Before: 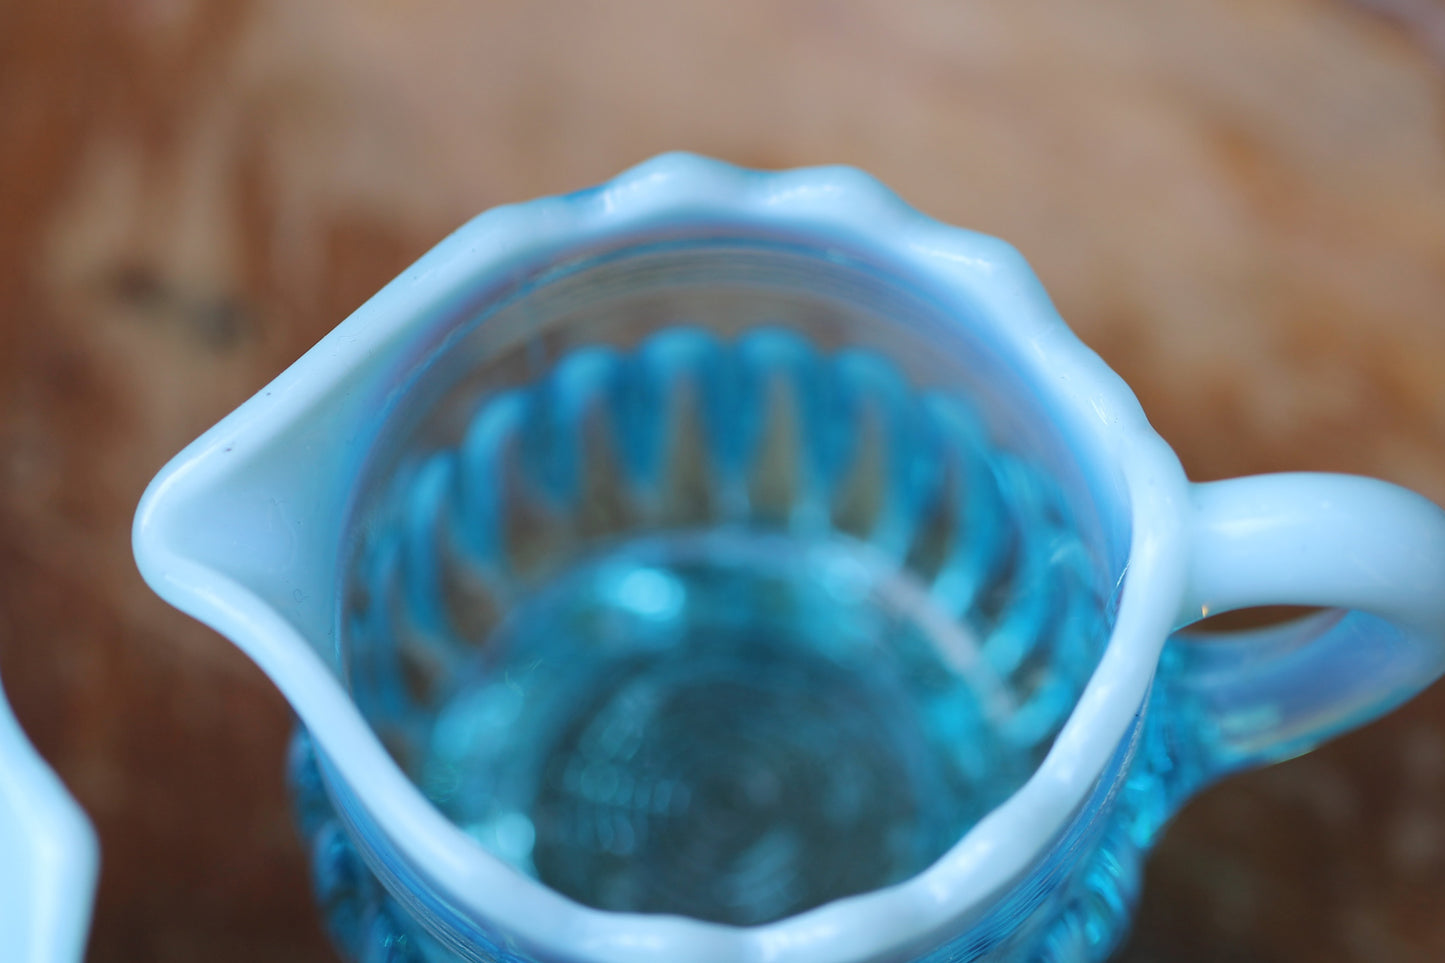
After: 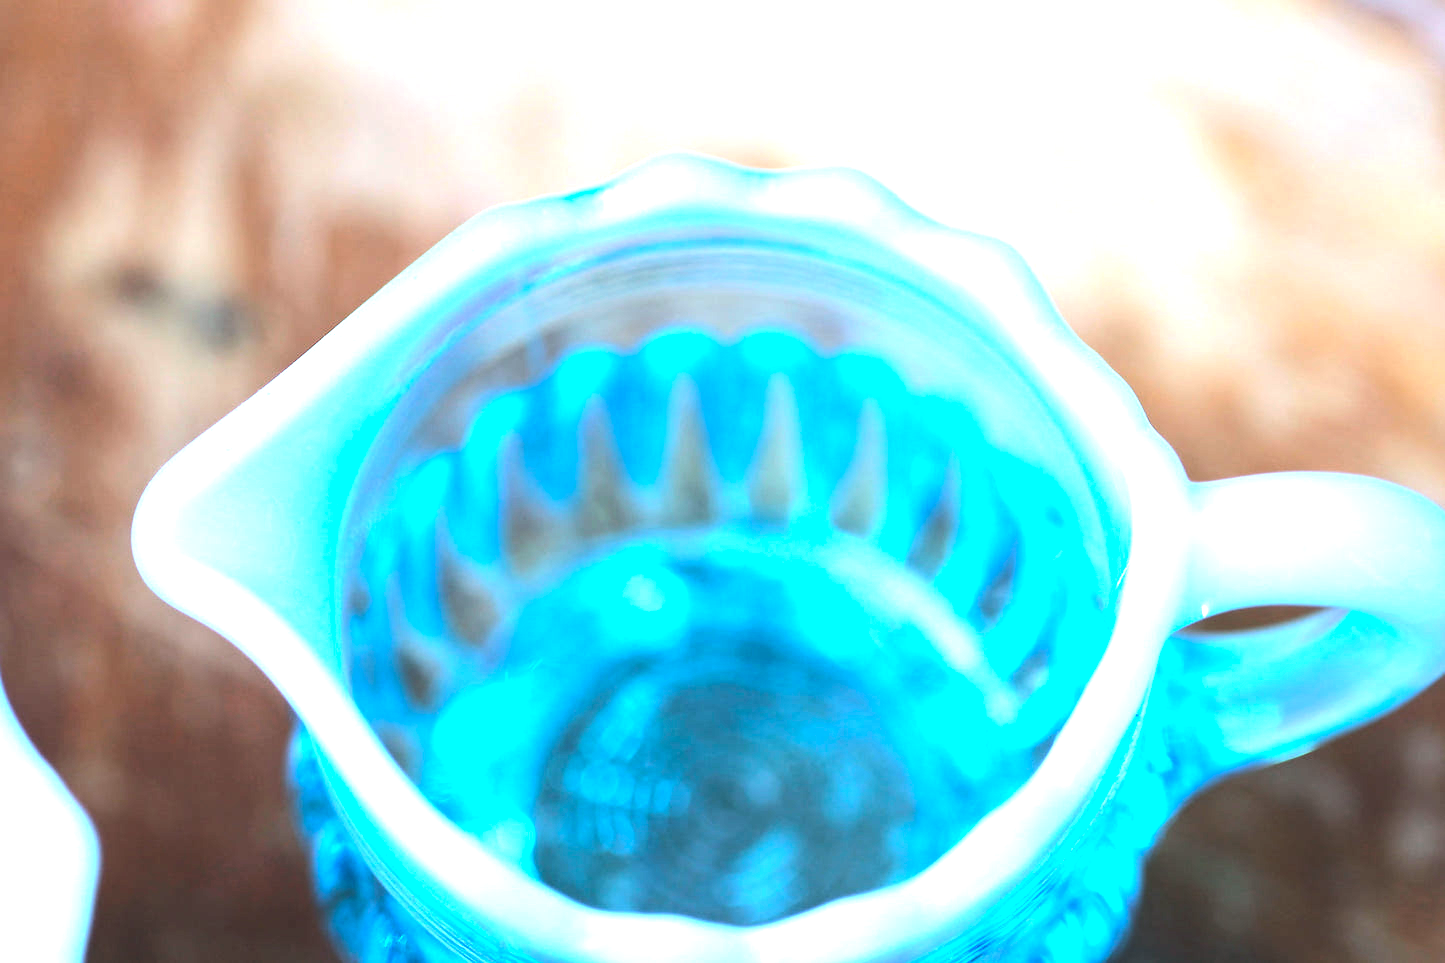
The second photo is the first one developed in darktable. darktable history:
exposure: black level correction 0, exposure 1.388 EV, compensate exposure bias true, compensate highlight preservation false
color calibration: illuminant Planckian (black body), x 0.378, y 0.375, temperature 4065 K
tone equalizer: -8 EV -0.75 EV, -7 EV -0.7 EV, -6 EV -0.6 EV, -5 EV -0.4 EV, -3 EV 0.4 EV, -2 EV 0.6 EV, -1 EV 0.7 EV, +0 EV 0.75 EV, edges refinement/feathering 500, mask exposure compensation -1.57 EV, preserve details no
